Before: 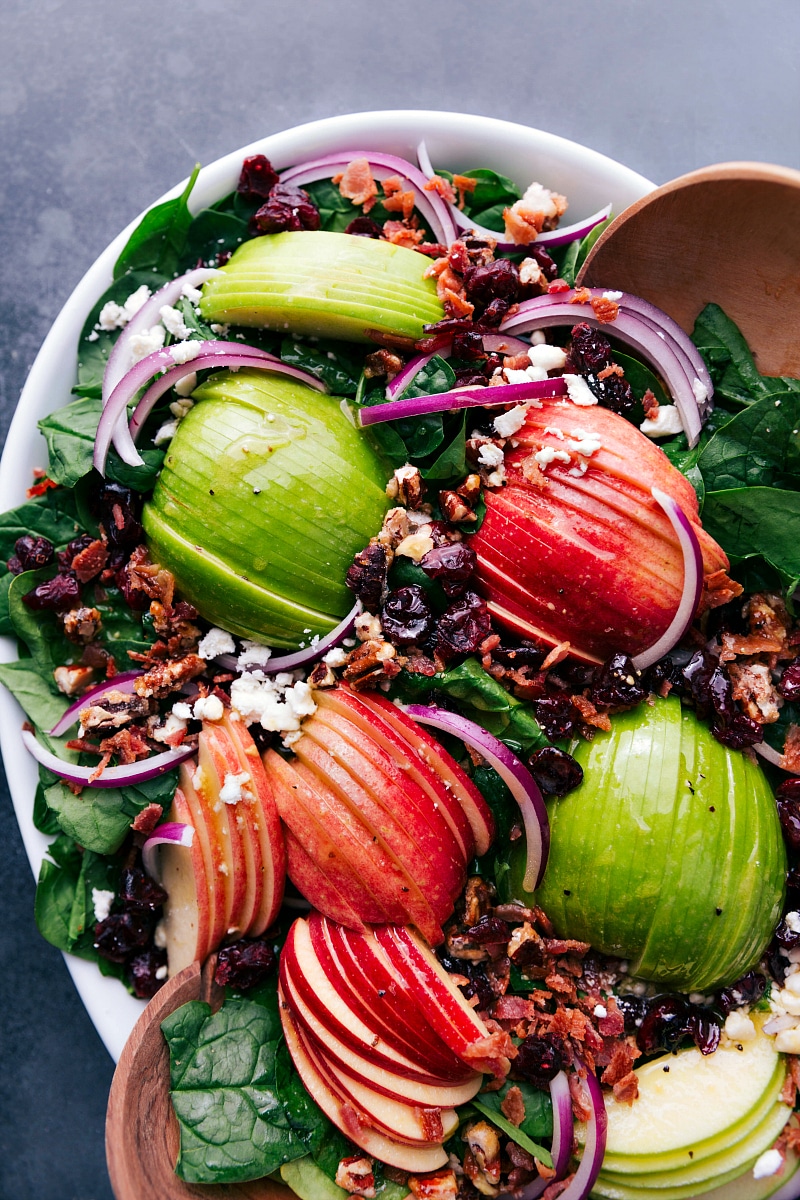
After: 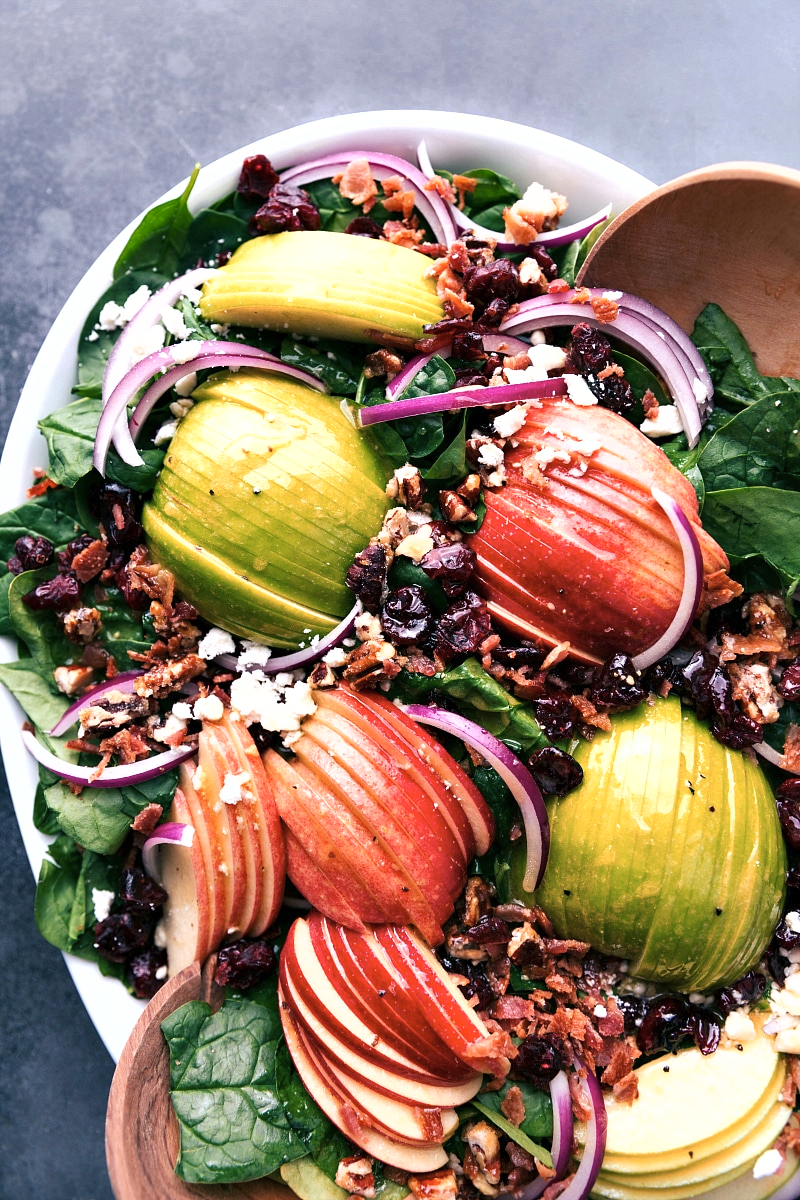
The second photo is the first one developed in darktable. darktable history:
exposure: exposure 0.607 EV, compensate highlight preservation false
contrast brightness saturation: saturation -0.169
shadows and highlights: soften with gaussian
color zones: curves: ch2 [(0, 0.5) (0.143, 0.5) (0.286, 0.416) (0.429, 0.5) (0.571, 0.5) (0.714, 0.5) (0.857, 0.5) (1, 0.5)]
